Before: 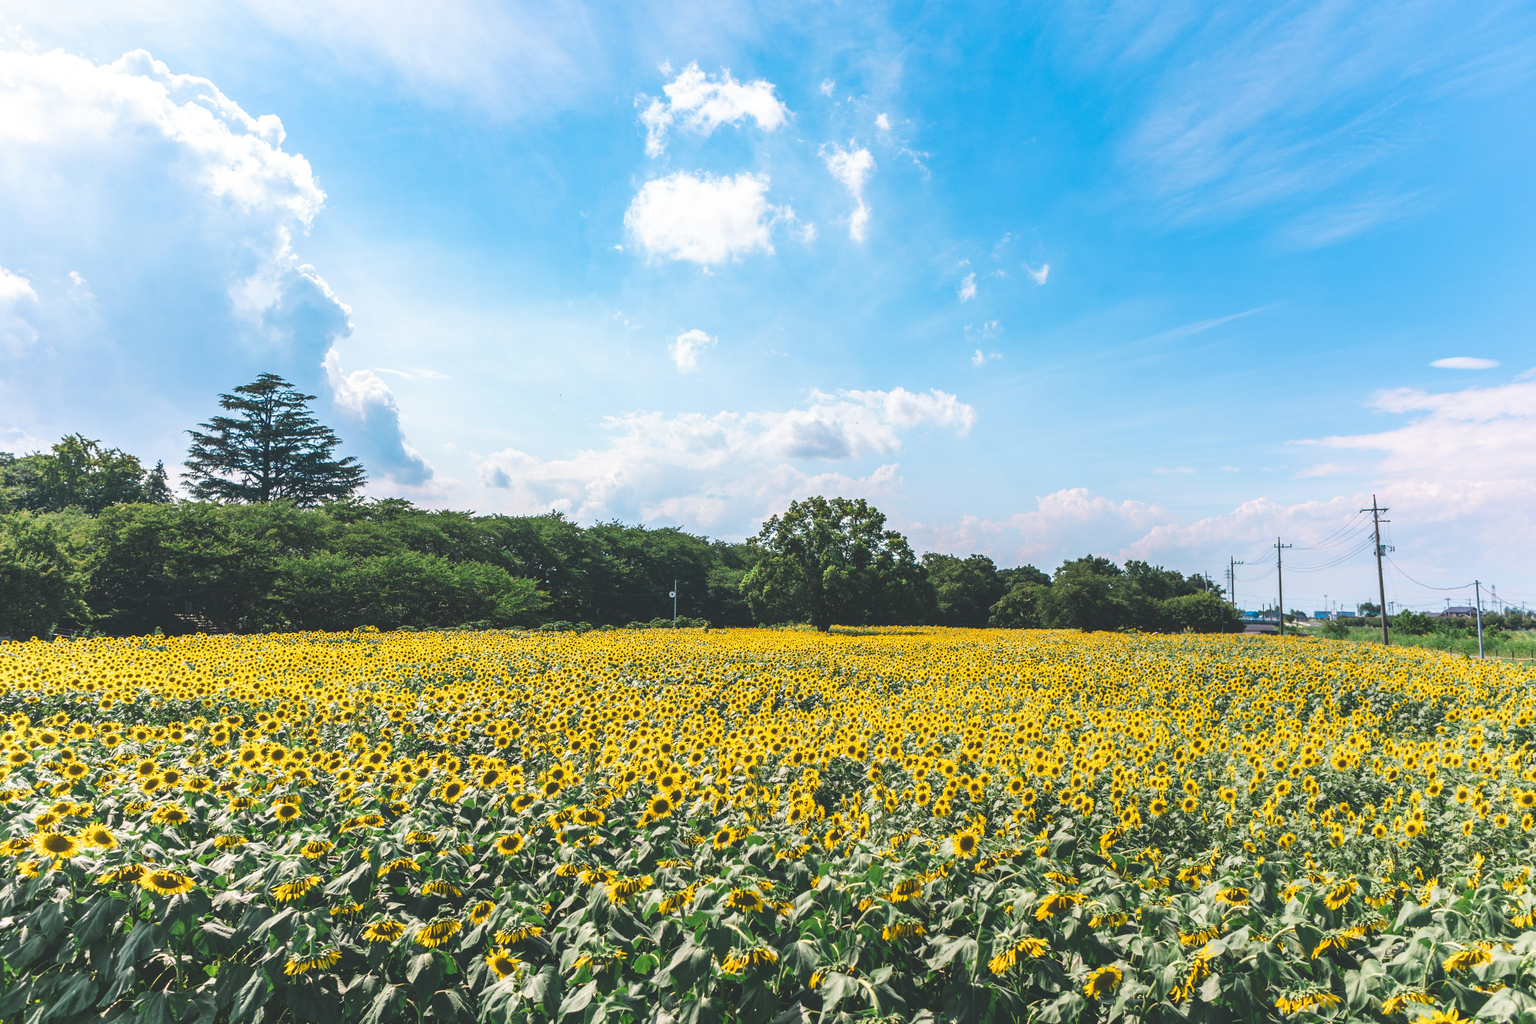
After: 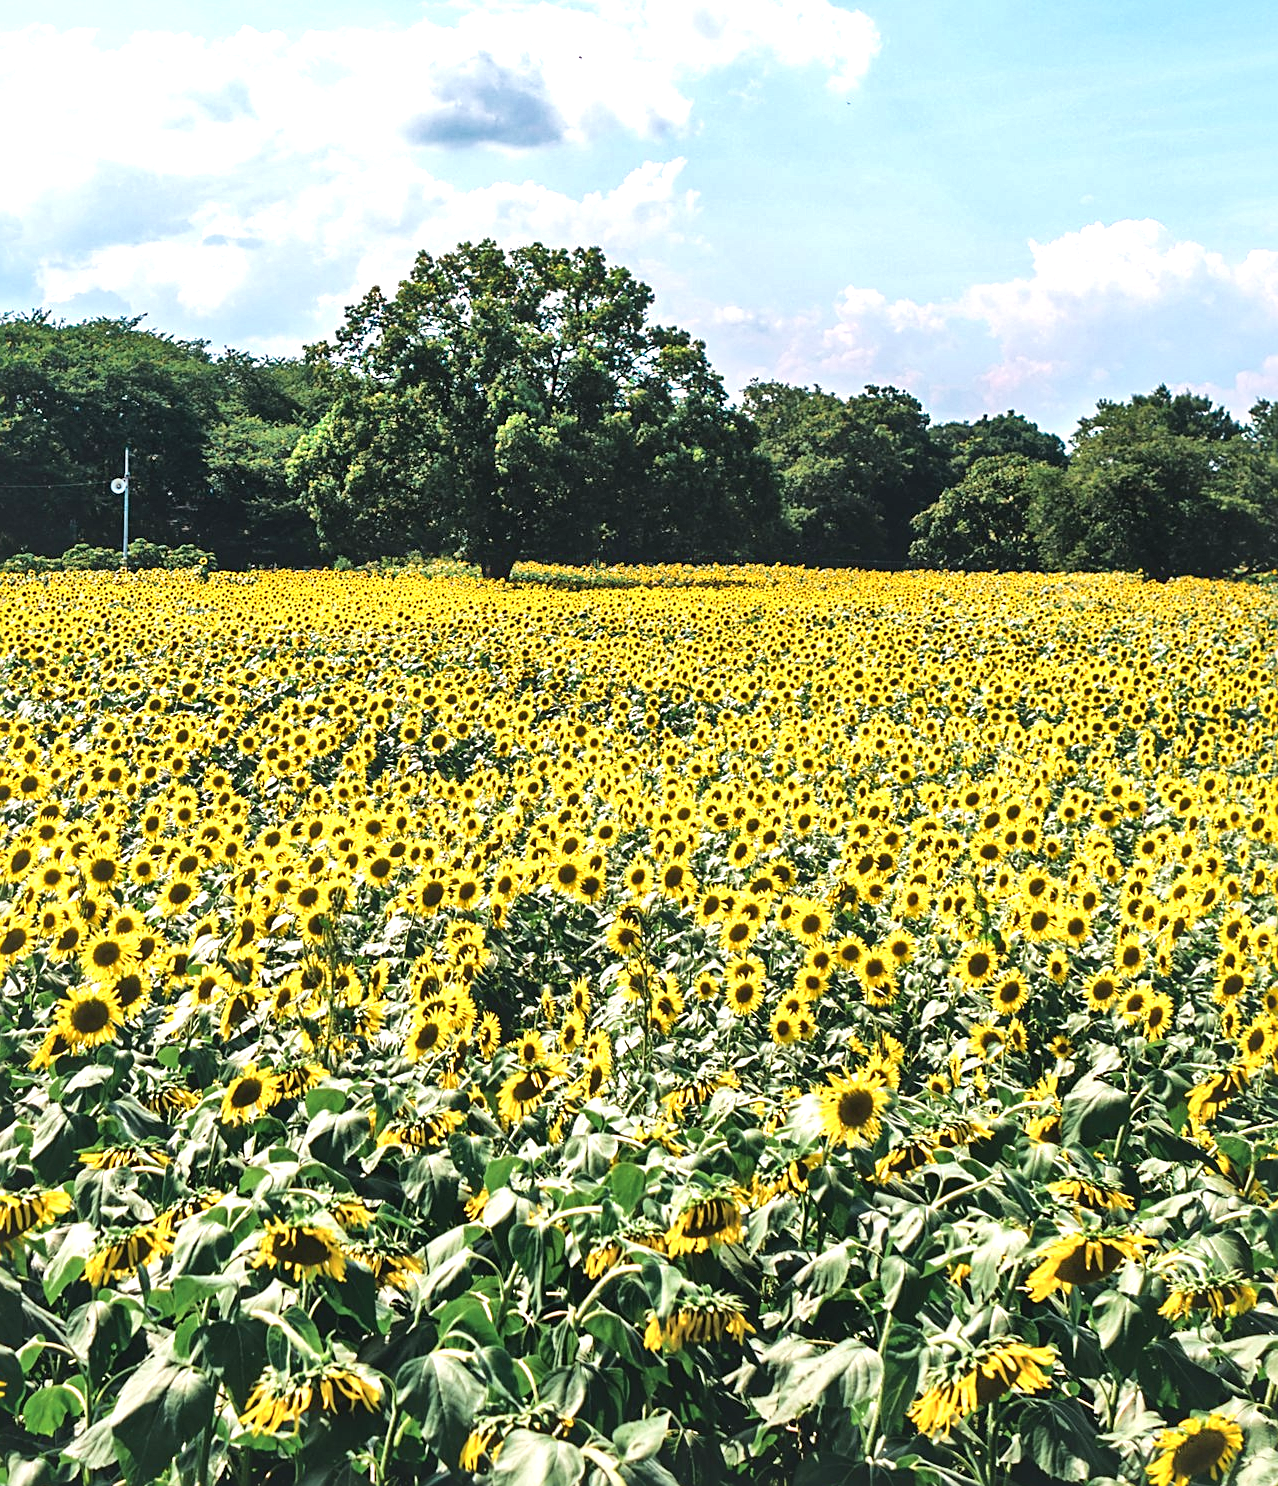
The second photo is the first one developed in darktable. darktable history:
local contrast: mode bilateral grid, contrast 44, coarseness 68, detail 216%, midtone range 0.2
sharpen: on, module defaults
crop: left 40.689%, top 39.063%, right 26.018%, bottom 2.862%
tone equalizer: -8 EV -0.386 EV, -7 EV -0.426 EV, -6 EV -0.297 EV, -5 EV -0.203 EV, -3 EV 0.249 EV, -2 EV 0.349 EV, -1 EV 0.387 EV, +0 EV 0.409 EV, mask exposure compensation -0.488 EV
velvia: on, module defaults
